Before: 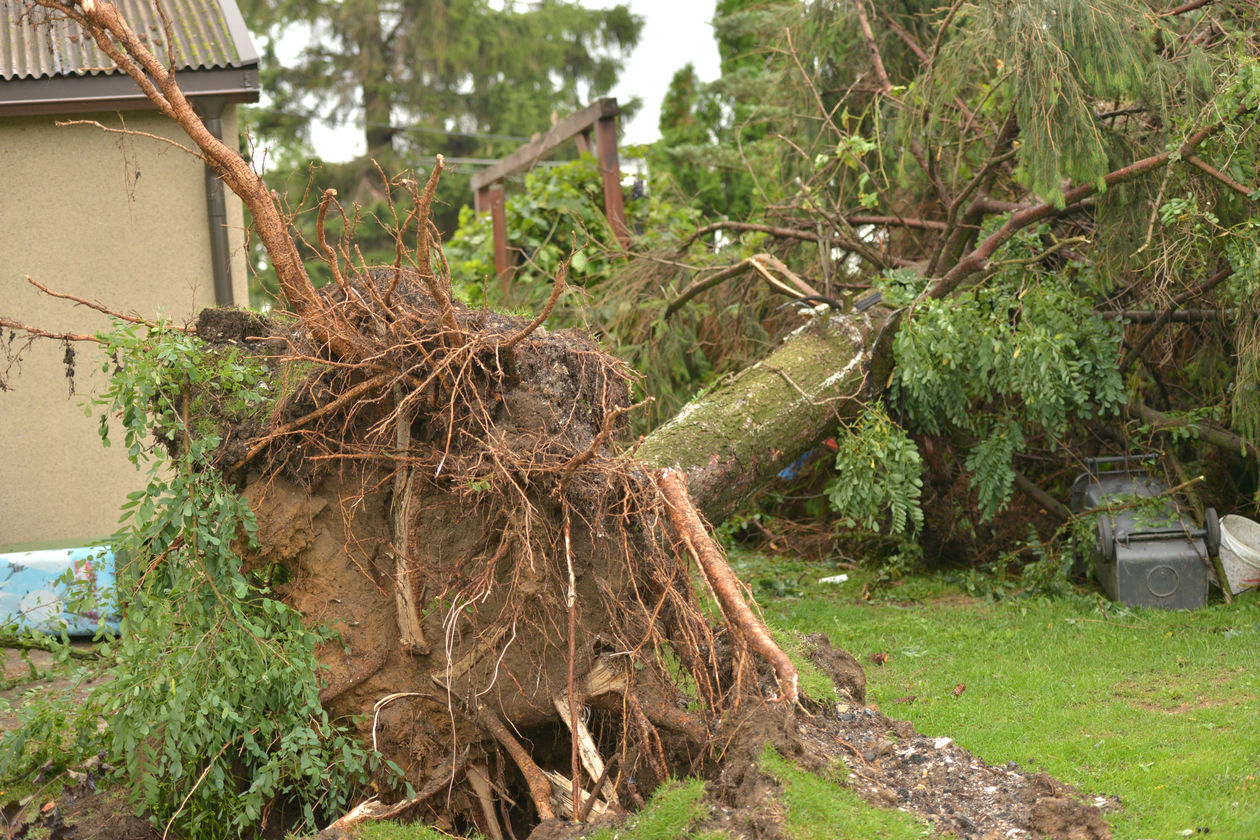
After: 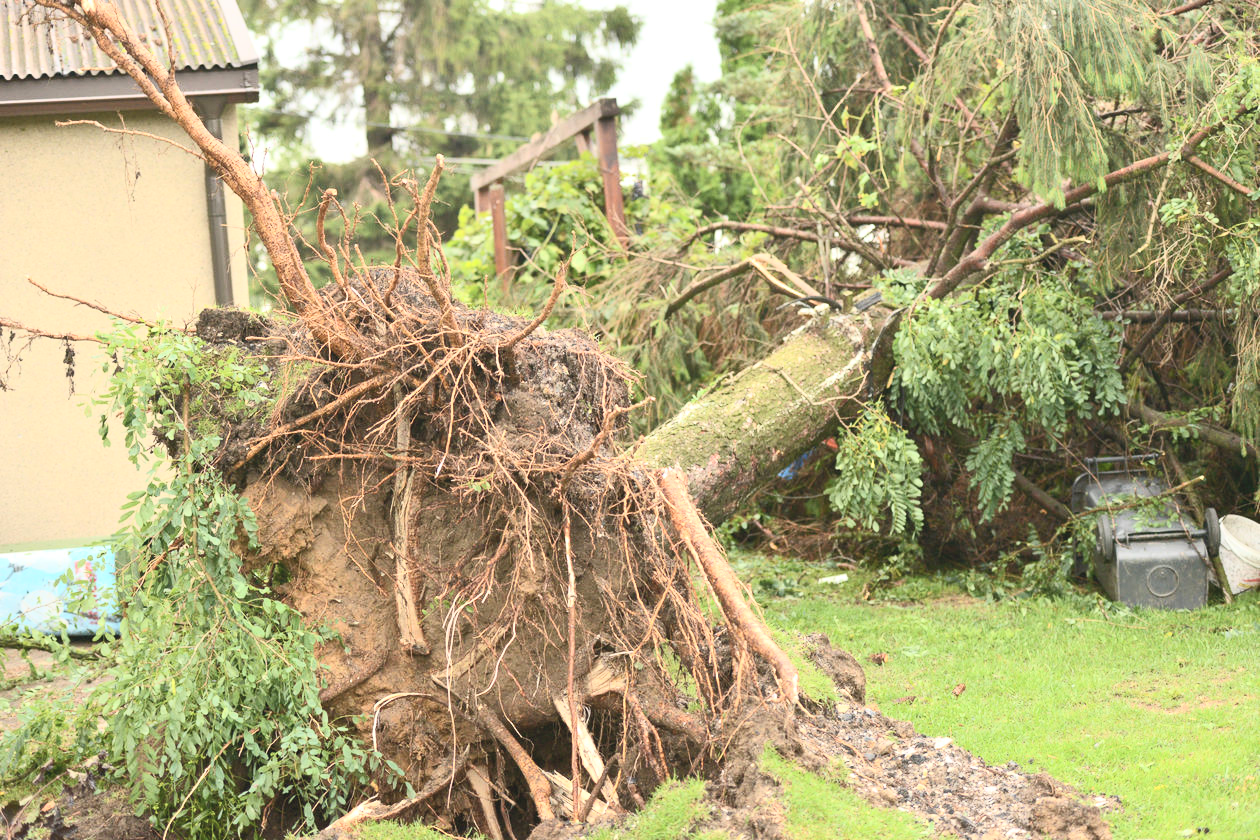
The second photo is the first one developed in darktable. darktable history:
contrast brightness saturation: contrast 0.382, brightness 0.513
